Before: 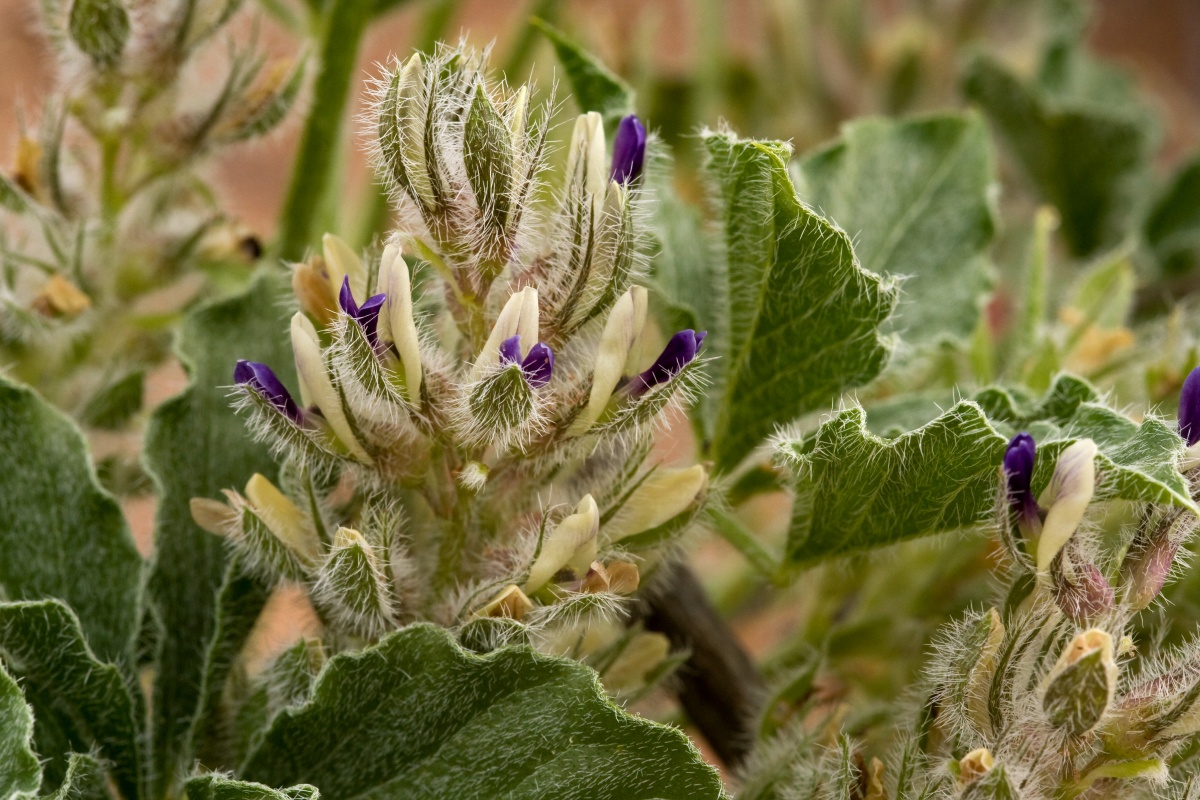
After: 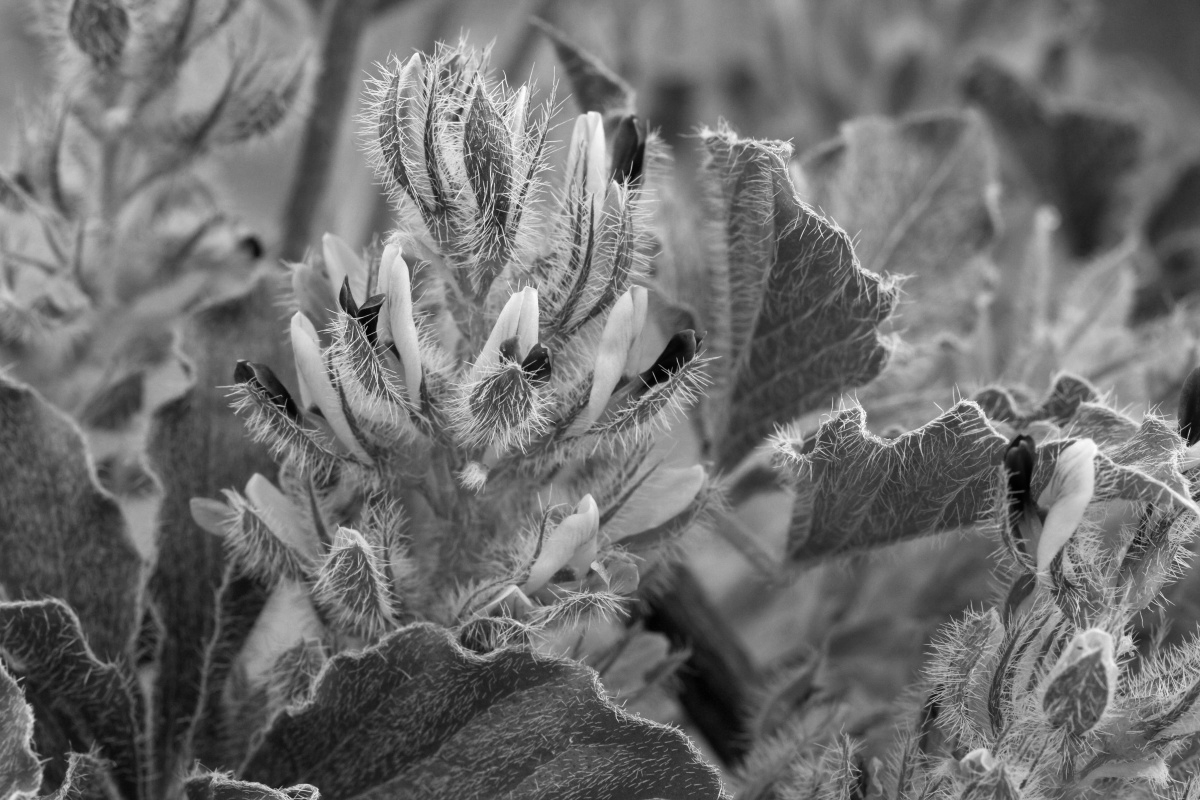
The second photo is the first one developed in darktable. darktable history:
tone equalizer: on, module defaults
monochrome: a -6.99, b 35.61, size 1.4
